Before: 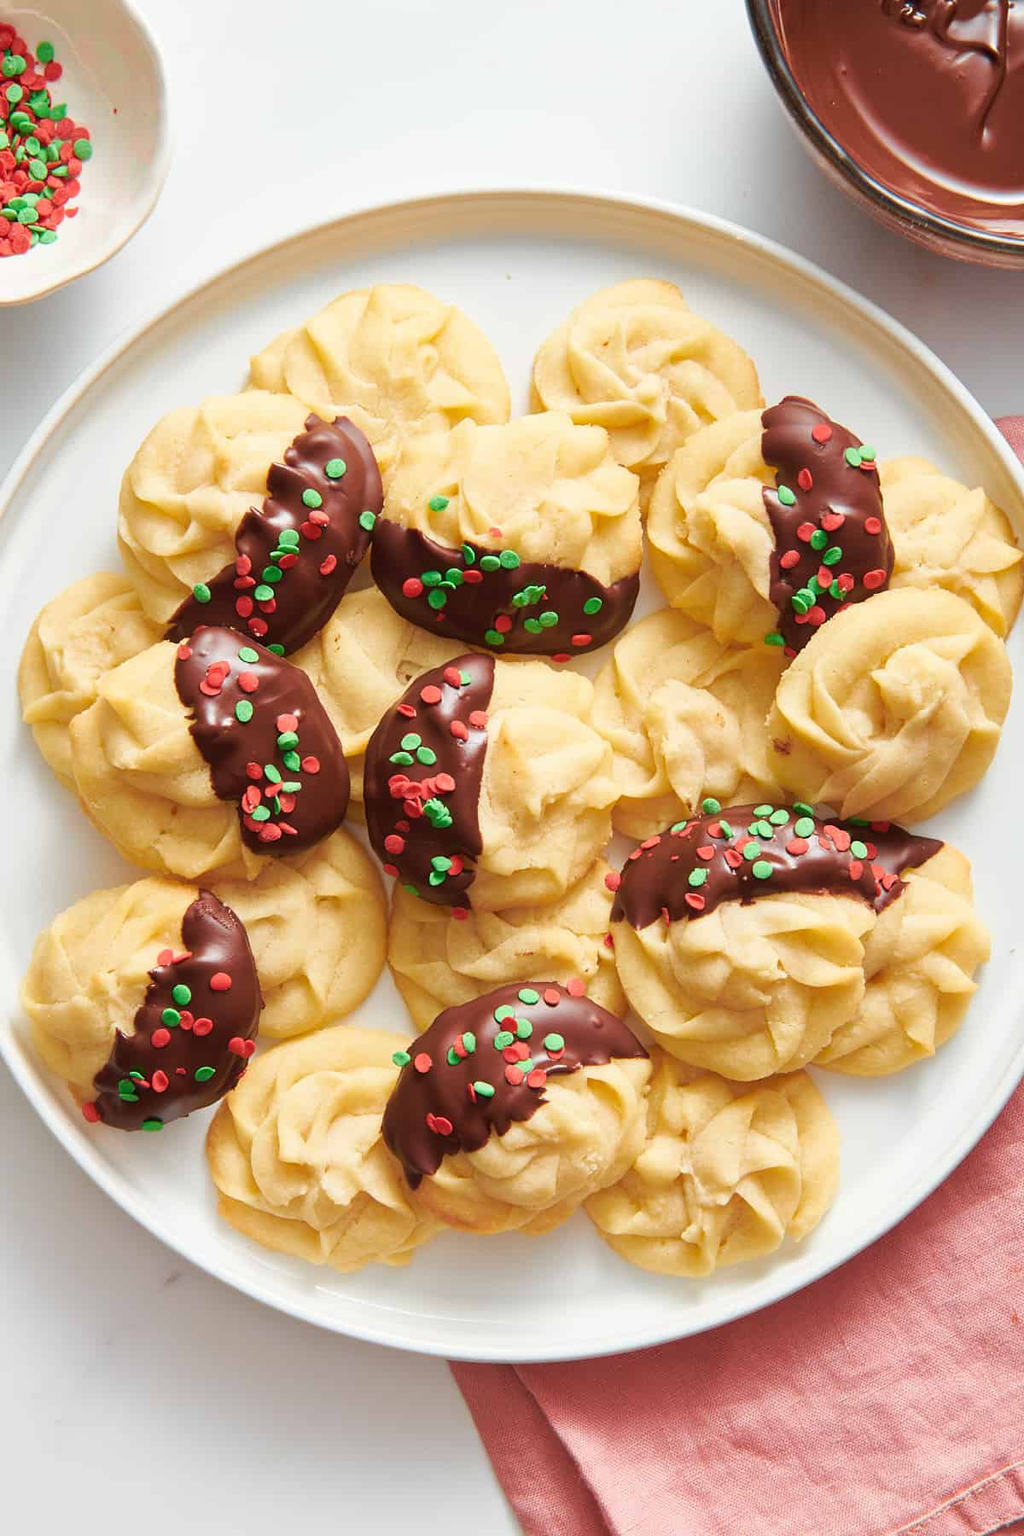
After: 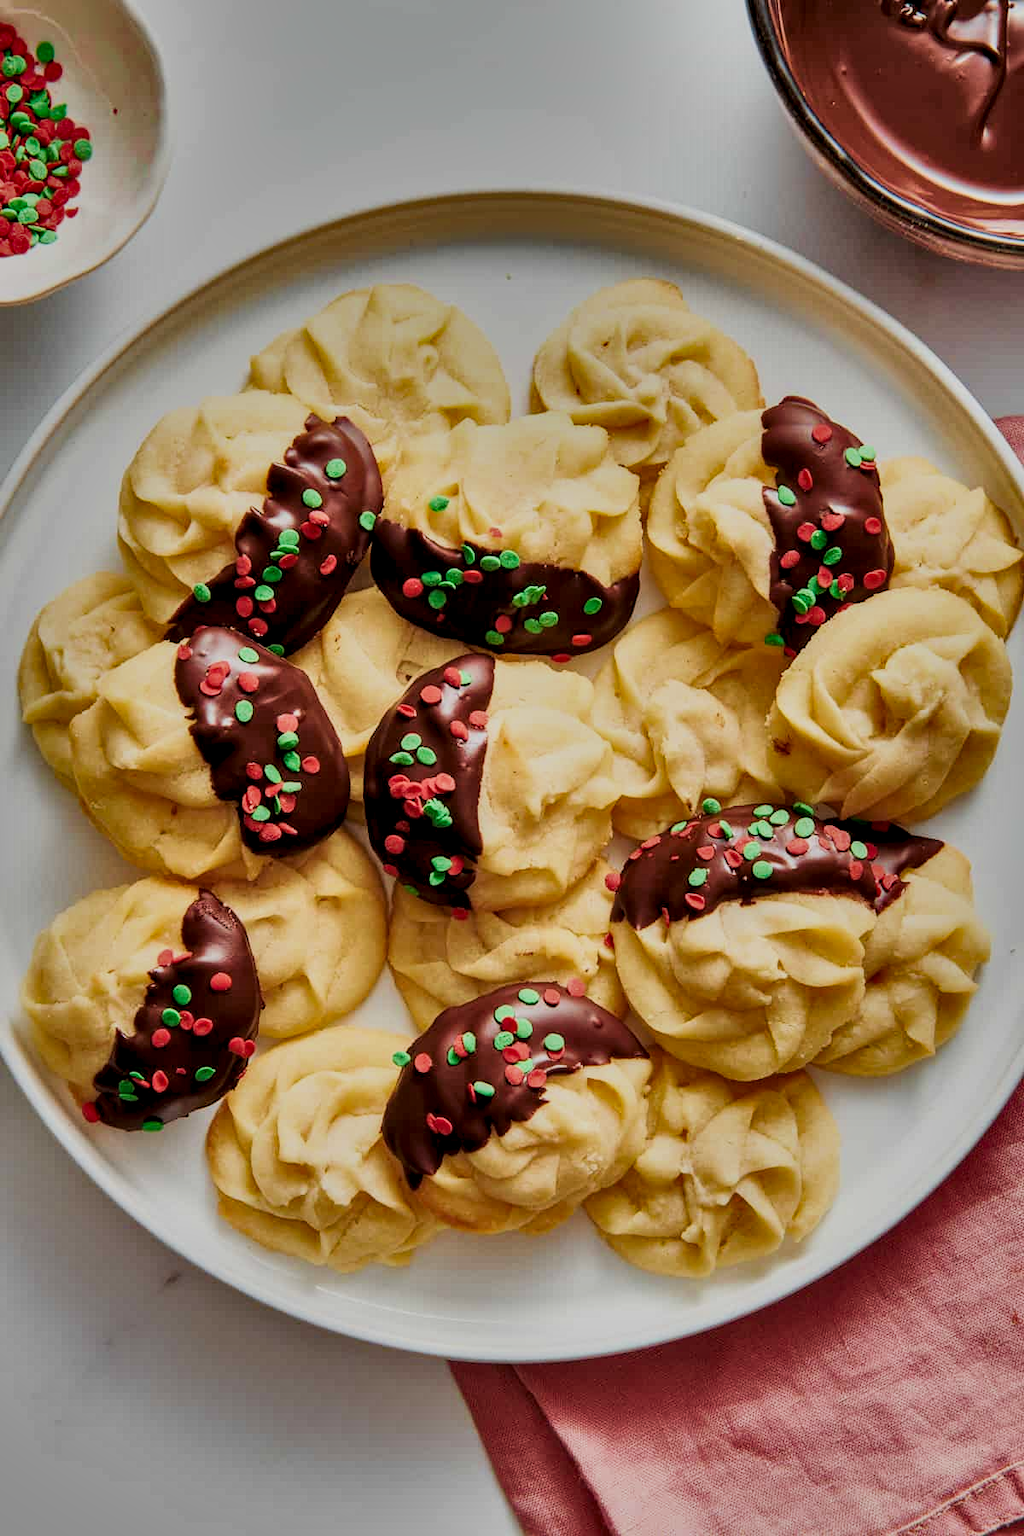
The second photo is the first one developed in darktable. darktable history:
velvia: on, module defaults
shadows and highlights: shadows 79.81, white point adjustment -8.89, highlights -61.34, soften with gaussian
filmic rgb: black relative exposure -5.11 EV, white relative exposure 3.95 EV, hardness 2.9, contrast 1.299, highlights saturation mix -29.33%, contrast in shadows safe
local contrast: highlights 58%, detail 146%
